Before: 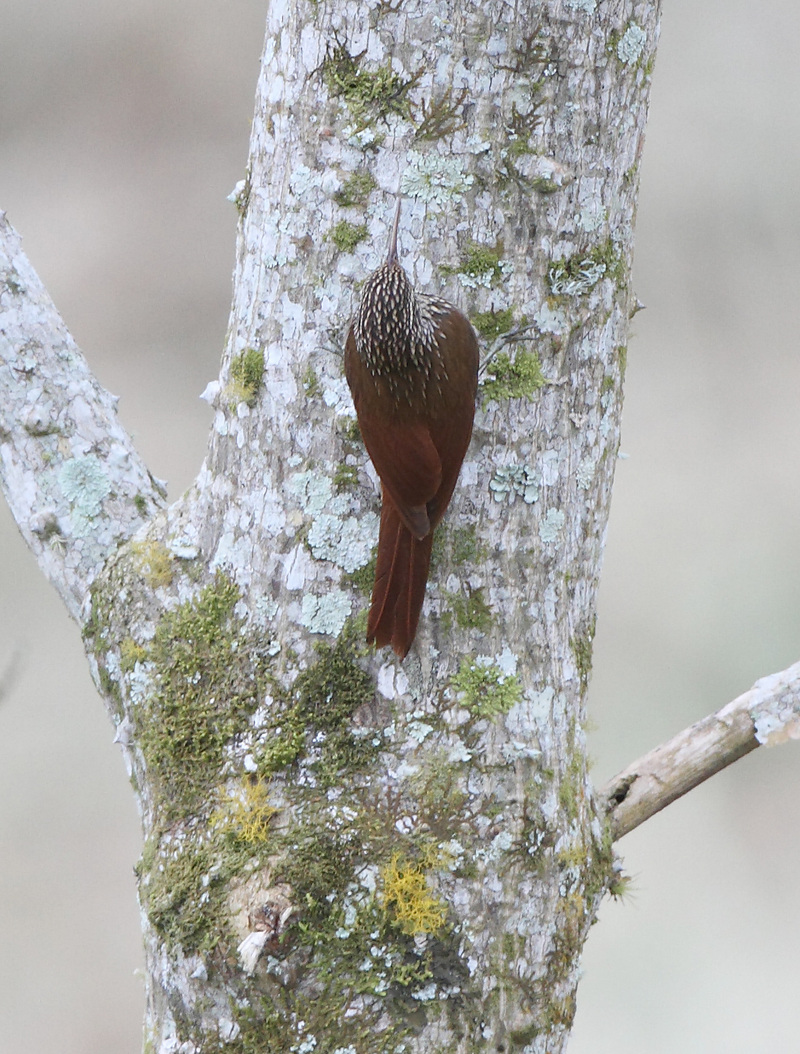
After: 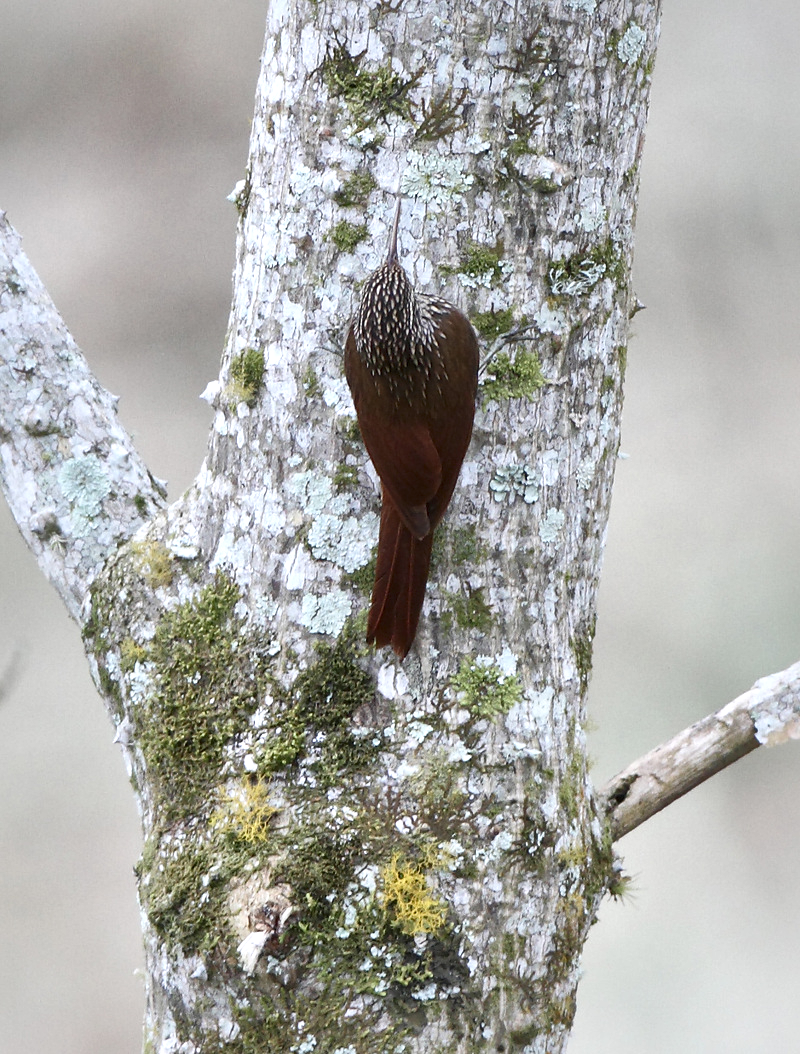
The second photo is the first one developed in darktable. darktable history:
local contrast: mode bilateral grid, contrast 69, coarseness 75, detail 180%, midtone range 0.2
